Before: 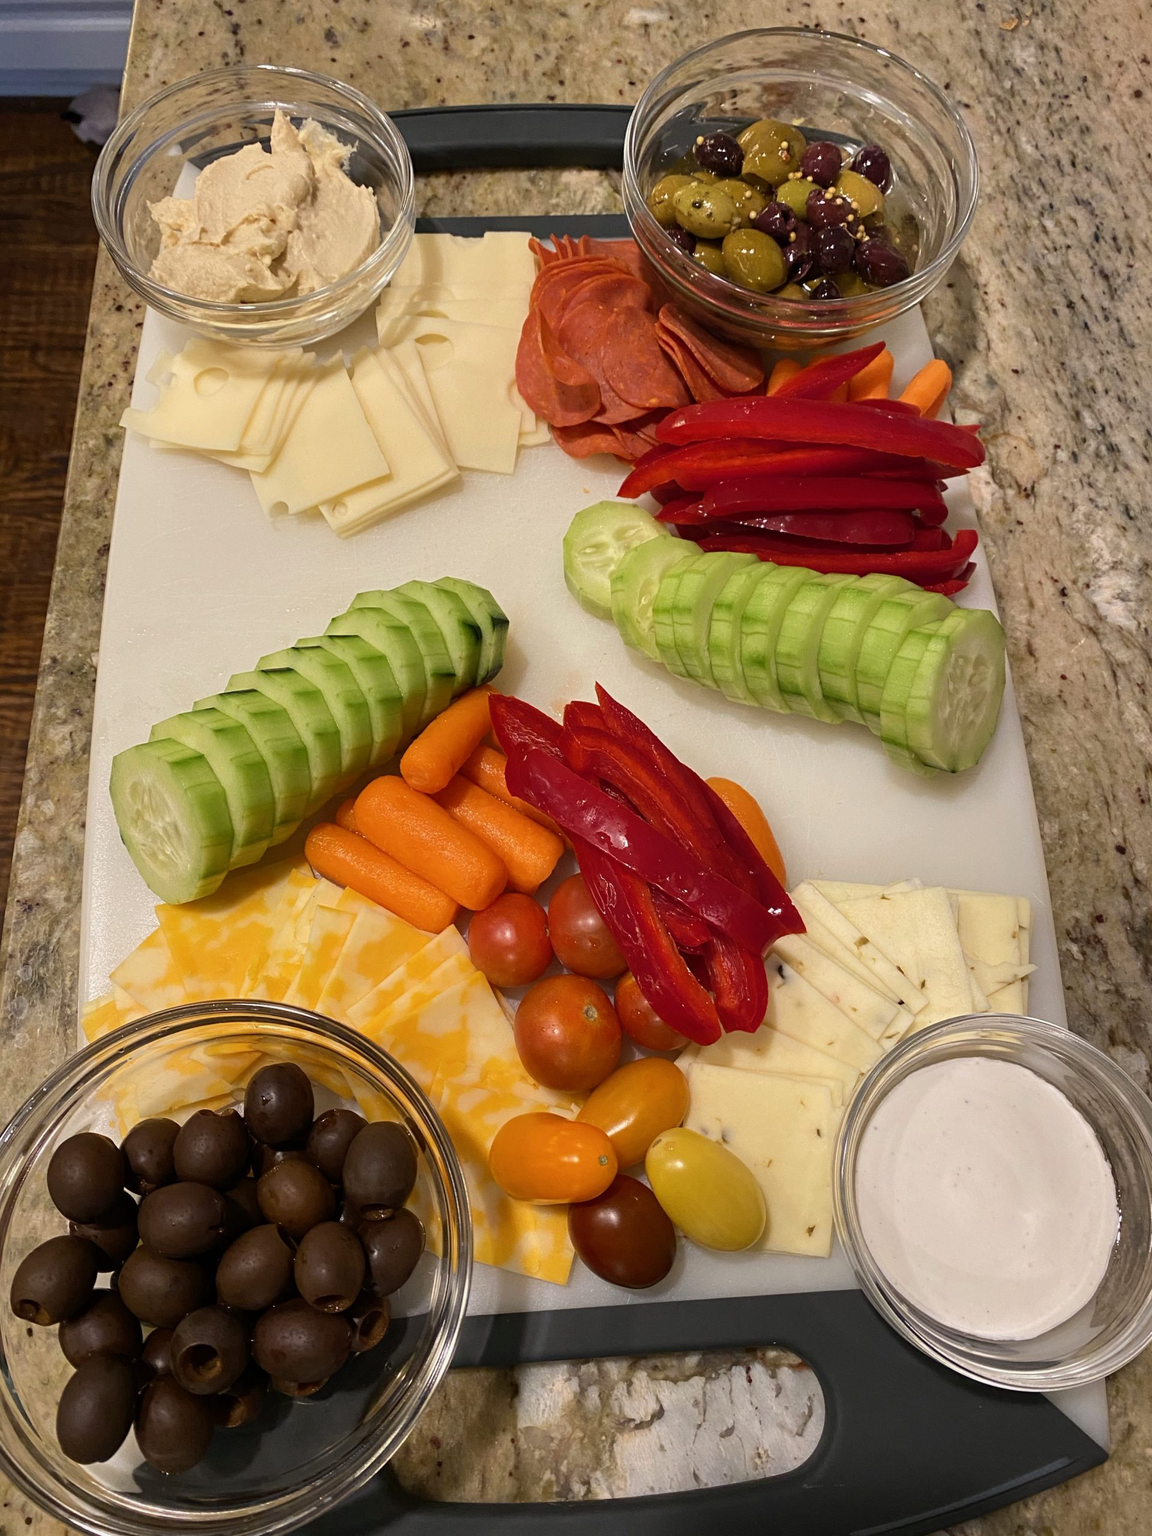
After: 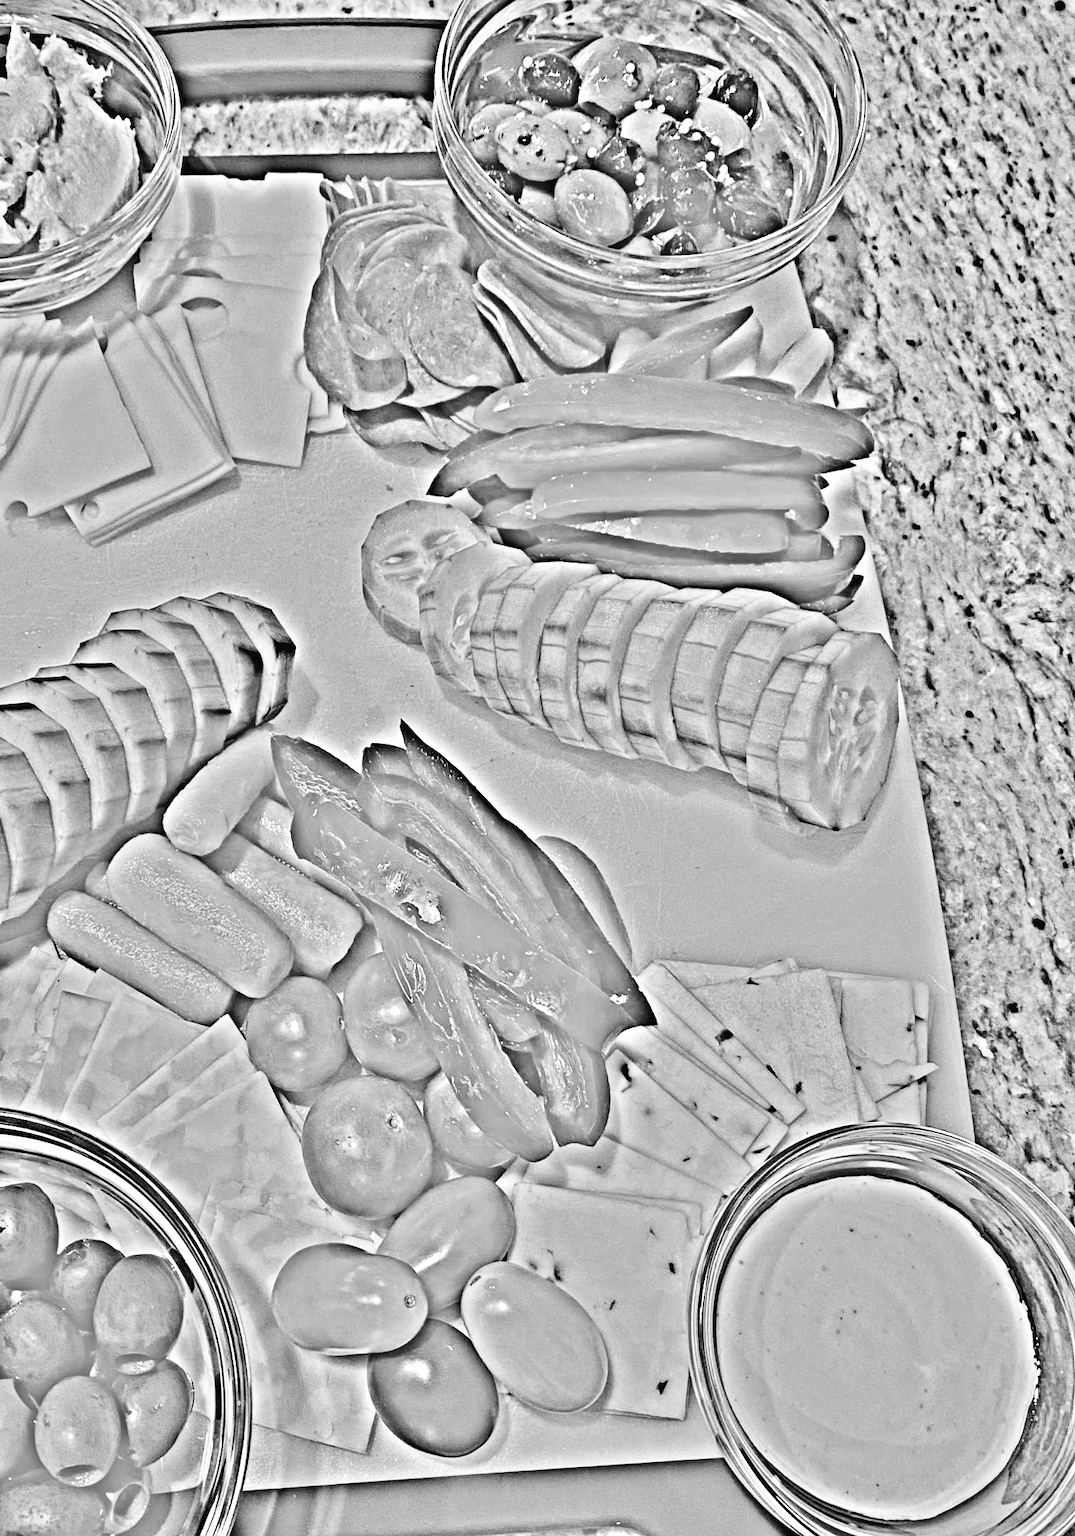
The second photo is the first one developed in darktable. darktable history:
base curve: curves: ch0 [(0, 0.003) (0.001, 0.002) (0.006, 0.004) (0.02, 0.022) (0.048, 0.086) (0.094, 0.234) (0.162, 0.431) (0.258, 0.629) (0.385, 0.8) (0.548, 0.918) (0.751, 0.988) (1, 1)], preserve colors none
highpass: on, module defaults
crop: left 23.095%, top 5.827%, bottom 11.854%
